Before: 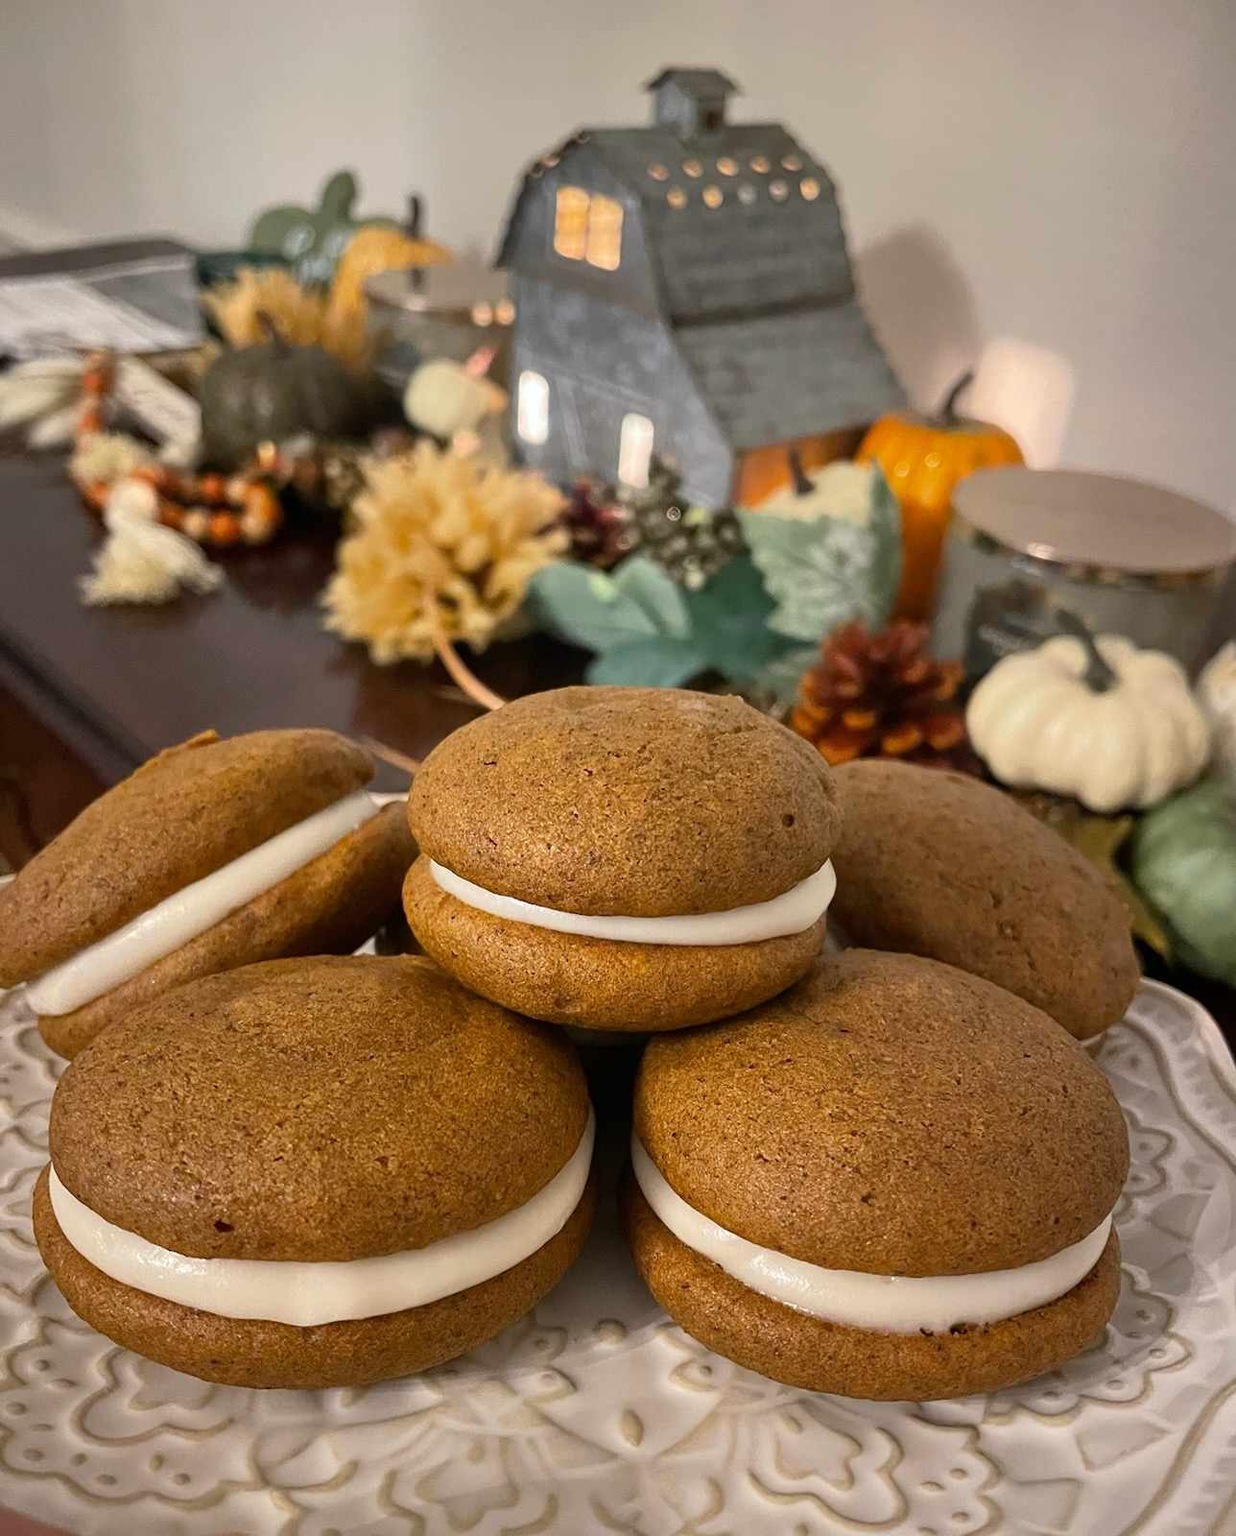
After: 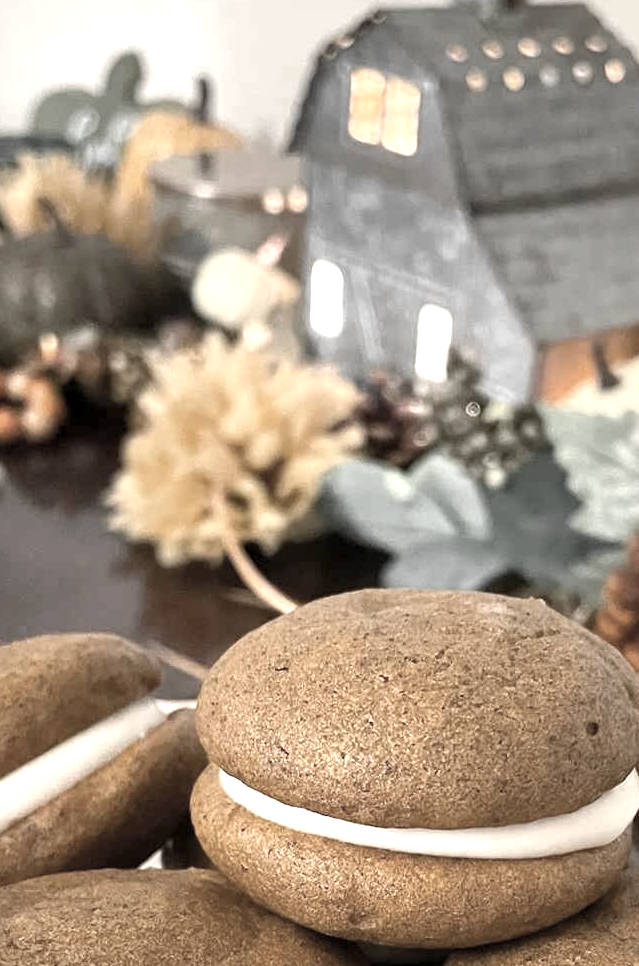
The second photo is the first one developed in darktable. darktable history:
crop: left 17.834%, top 7.889%, right 32.551%, bottom 31.696%
color zones: curves: ch0 [(0, 0.613) (0.01, 0.613) (0.245, 0.448) (0.498, 0.529) (0.642, 0.665) (0.879, 0.777) (0.99, 0.613)]; ch1 [(0, 0.035) (0.121, 0.189) (0.259, 0.197) (0.415, 0.061) (0.589, 0.022) (0.732, 0.022) (0.857, 0.026) (0.991, 0.053)]
exposure: black level correction 0.001, exposure 1.034 EV, compensate exposure bias true, compensate highlight preservation false
